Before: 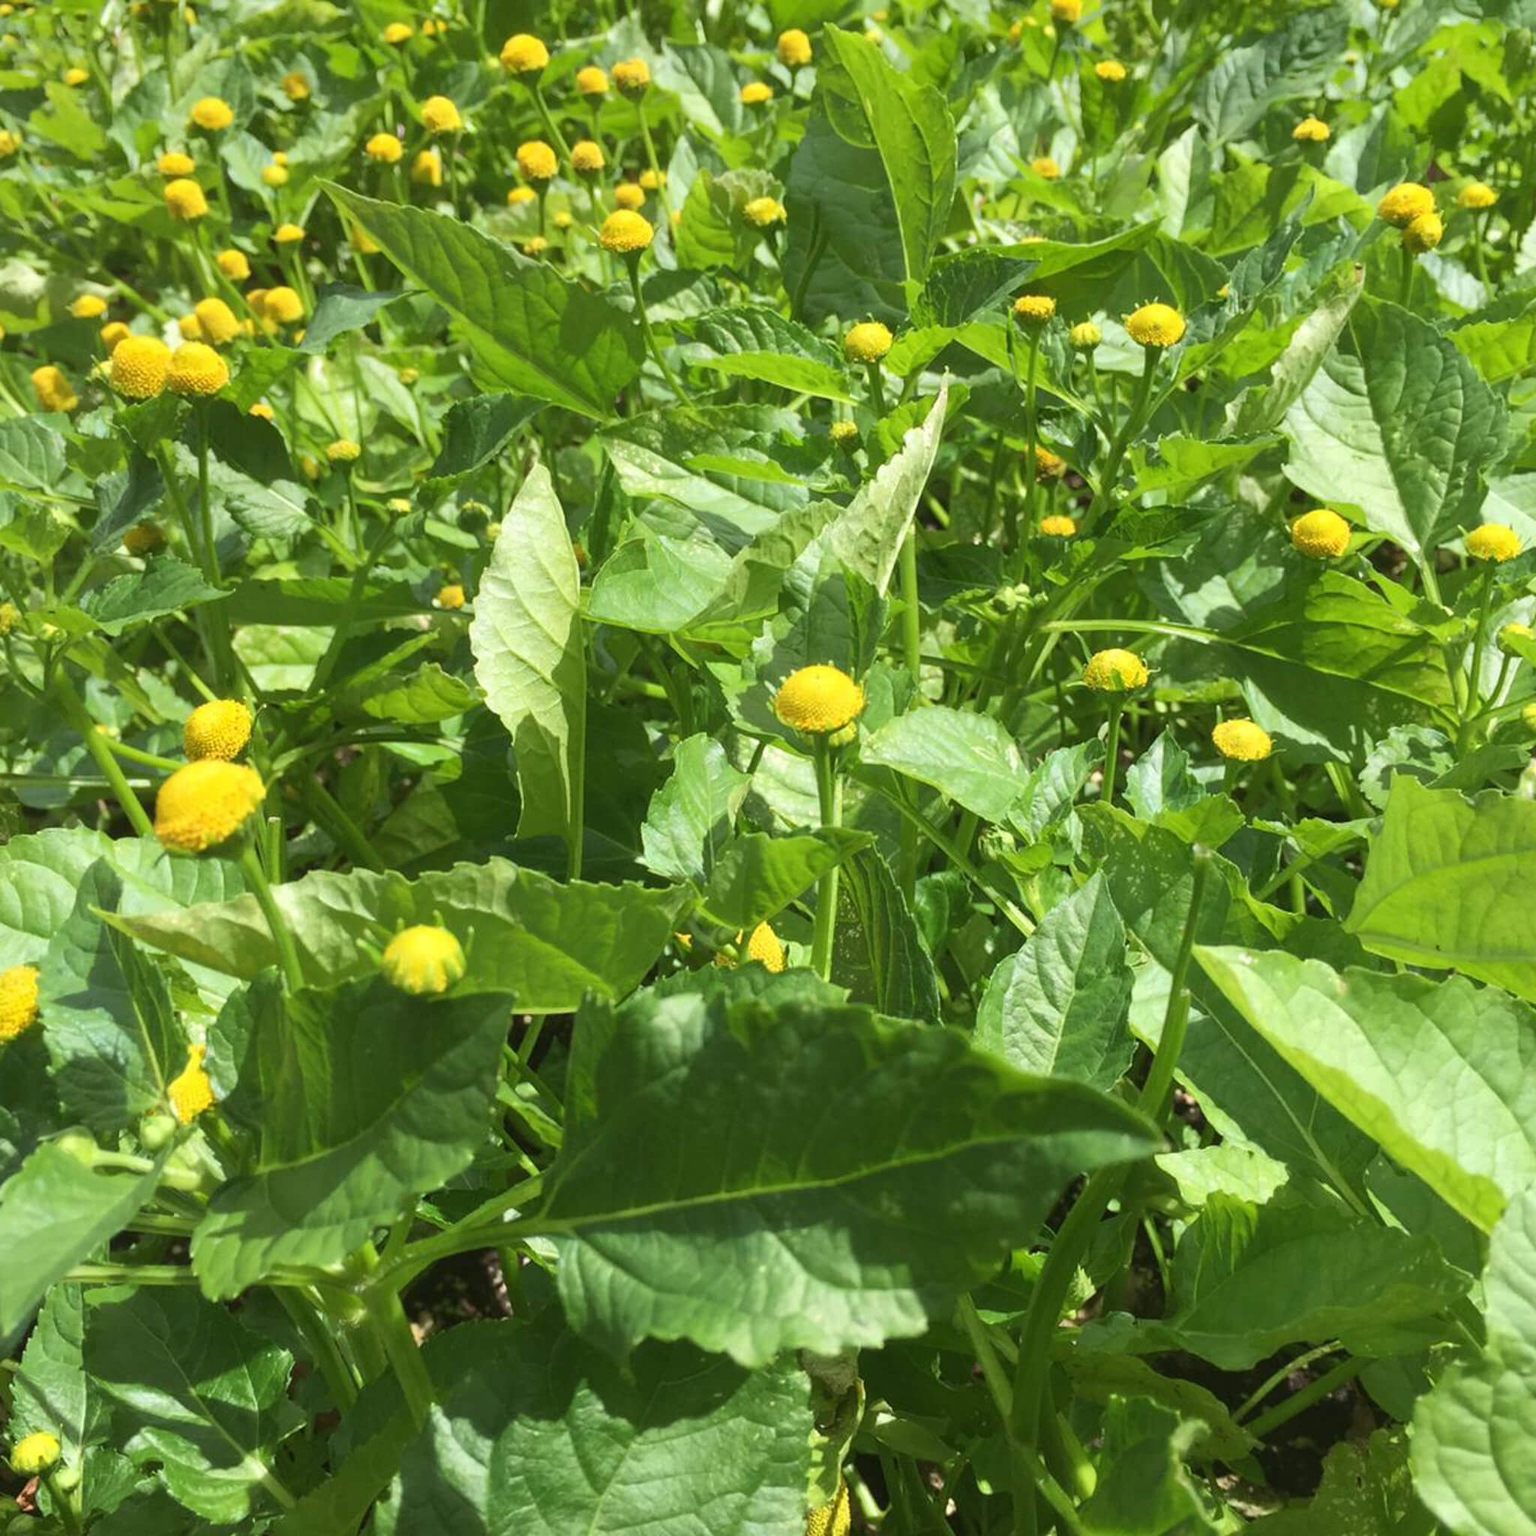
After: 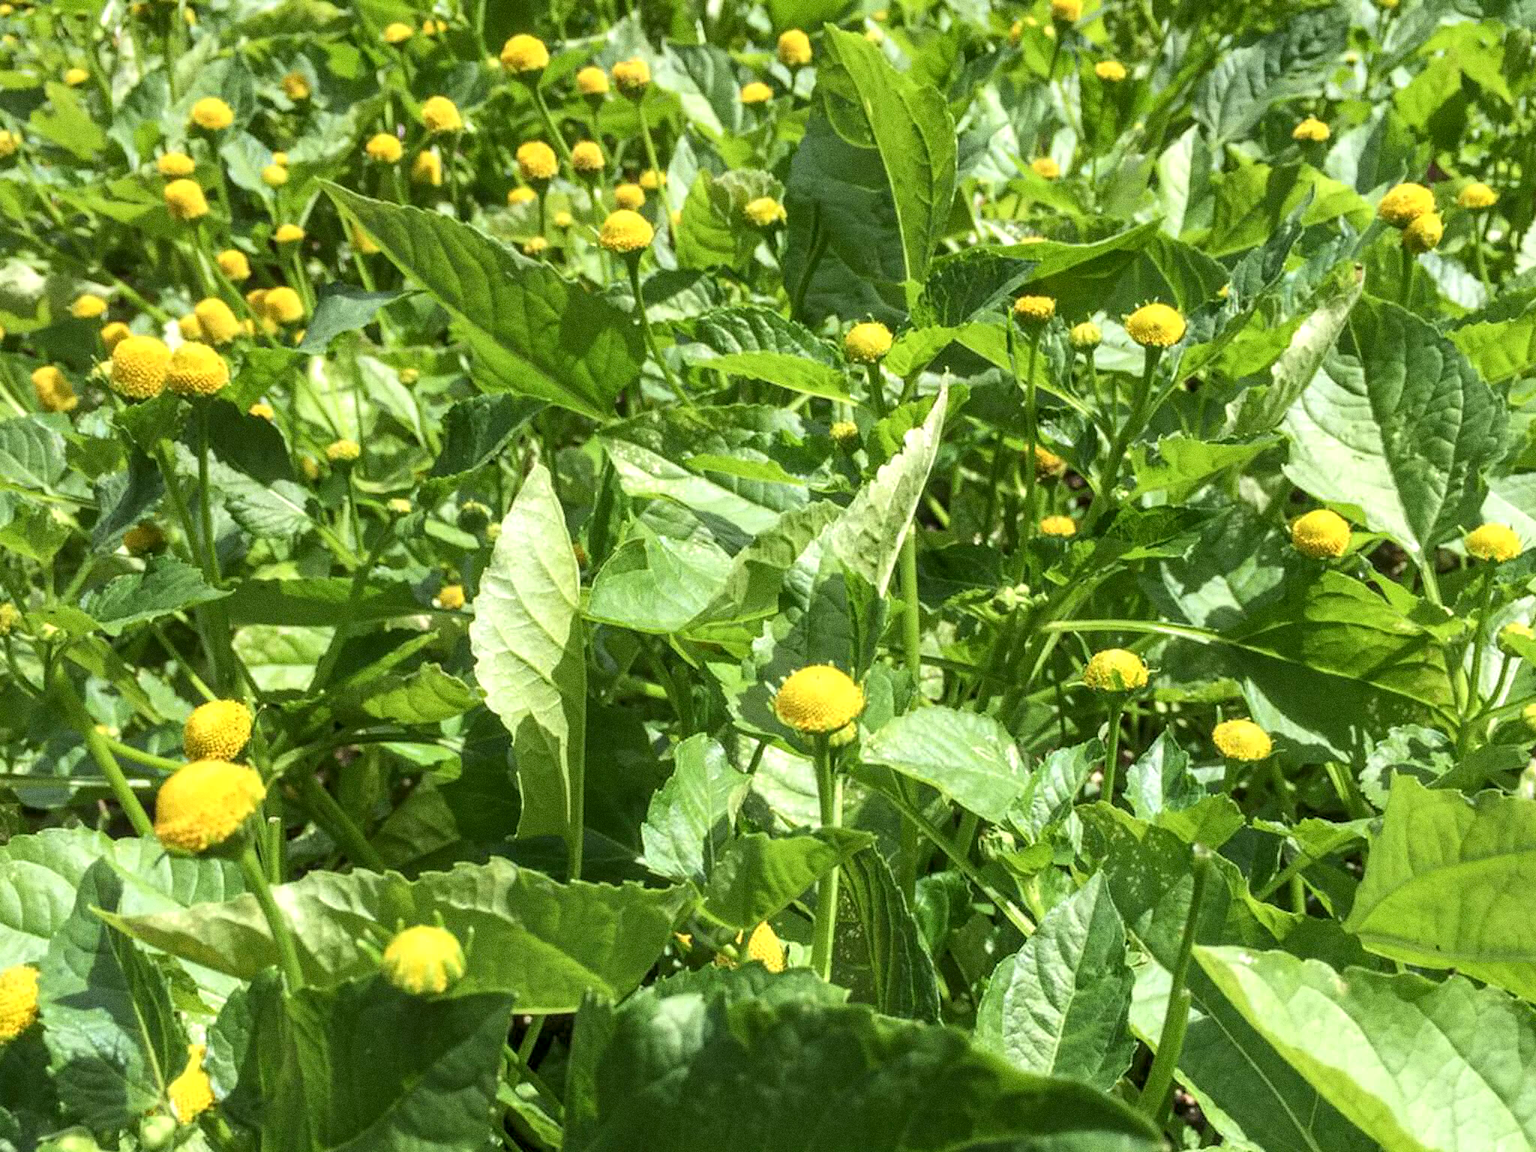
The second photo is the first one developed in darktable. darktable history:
local contrast: highlights 59%, detail 145%
crop: bottom 24.988%
grain: coarseness 0.09 ISO, strength 40%
